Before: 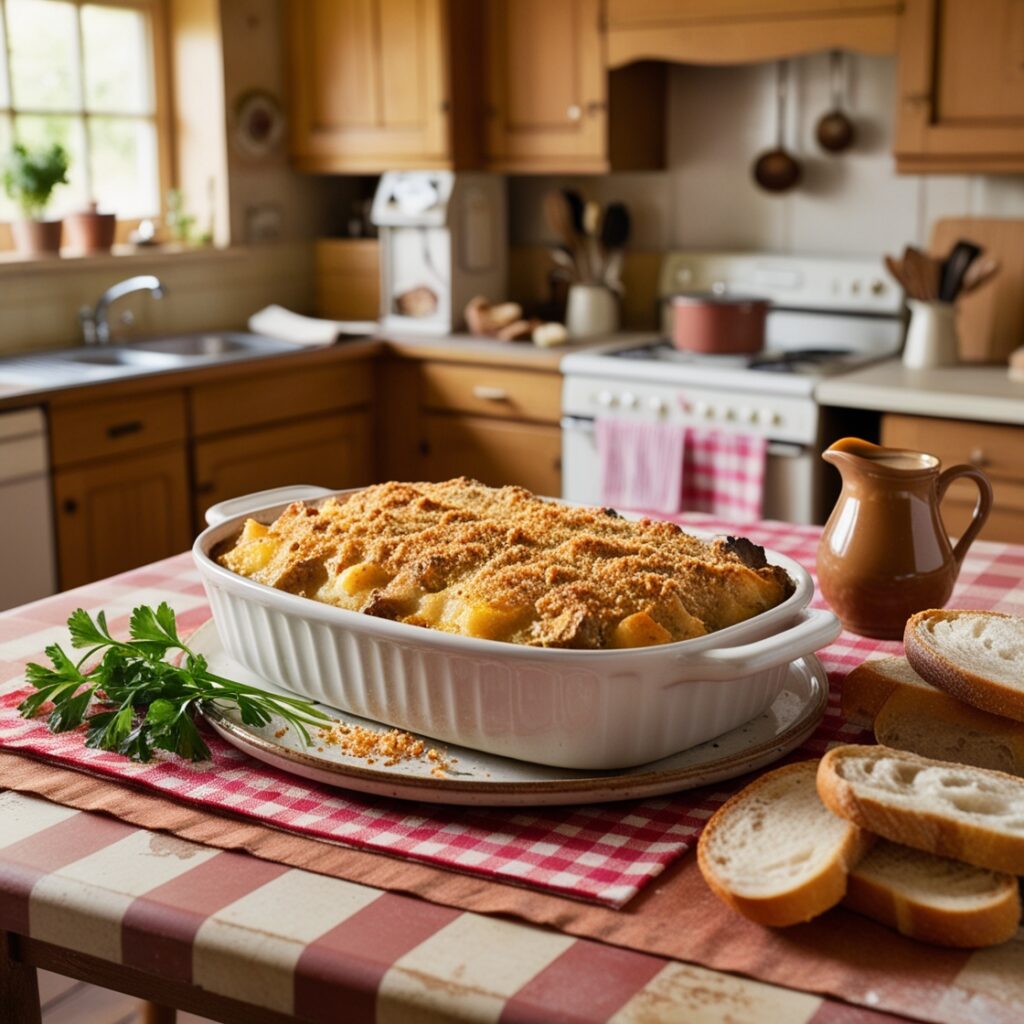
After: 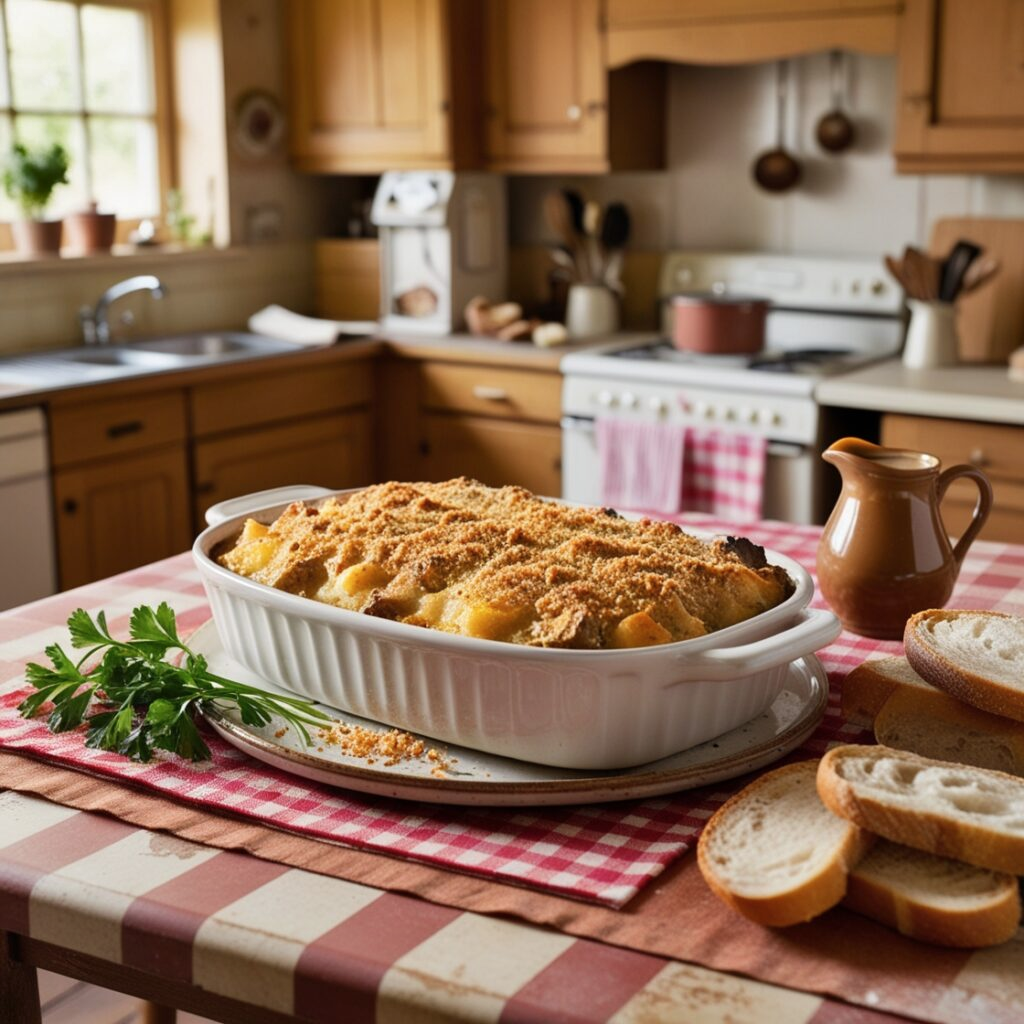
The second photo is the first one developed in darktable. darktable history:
shadows and highlights: shadows color adjustment 97.66%, soften with gaussian
contrast brightness saturation: saturation -0.05
